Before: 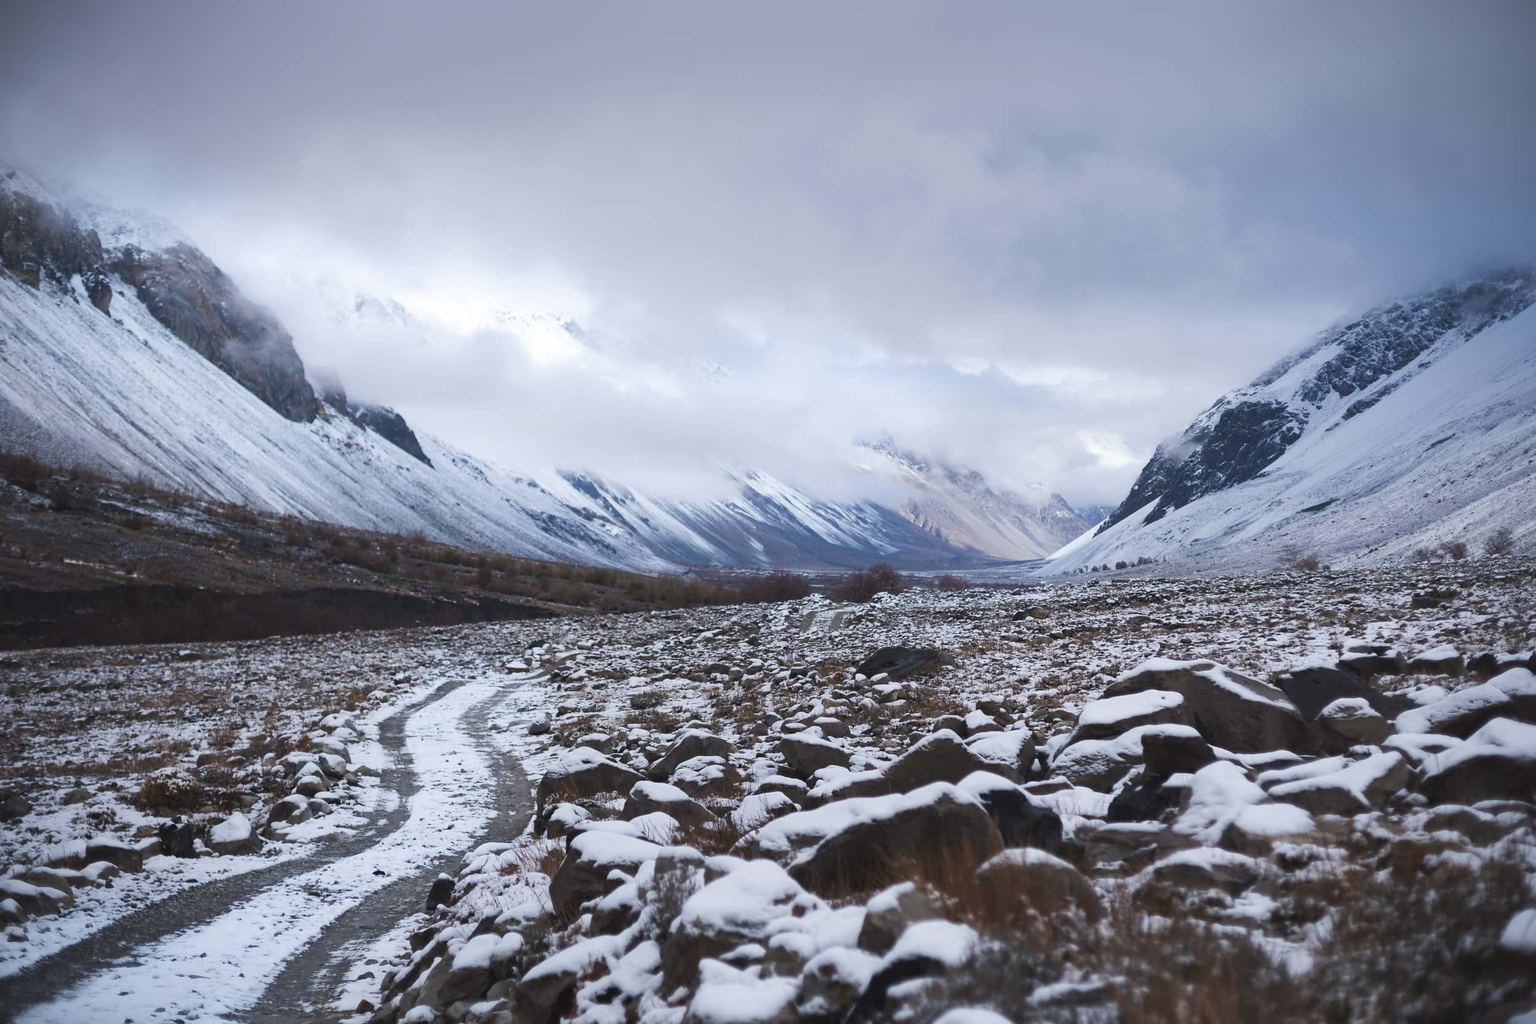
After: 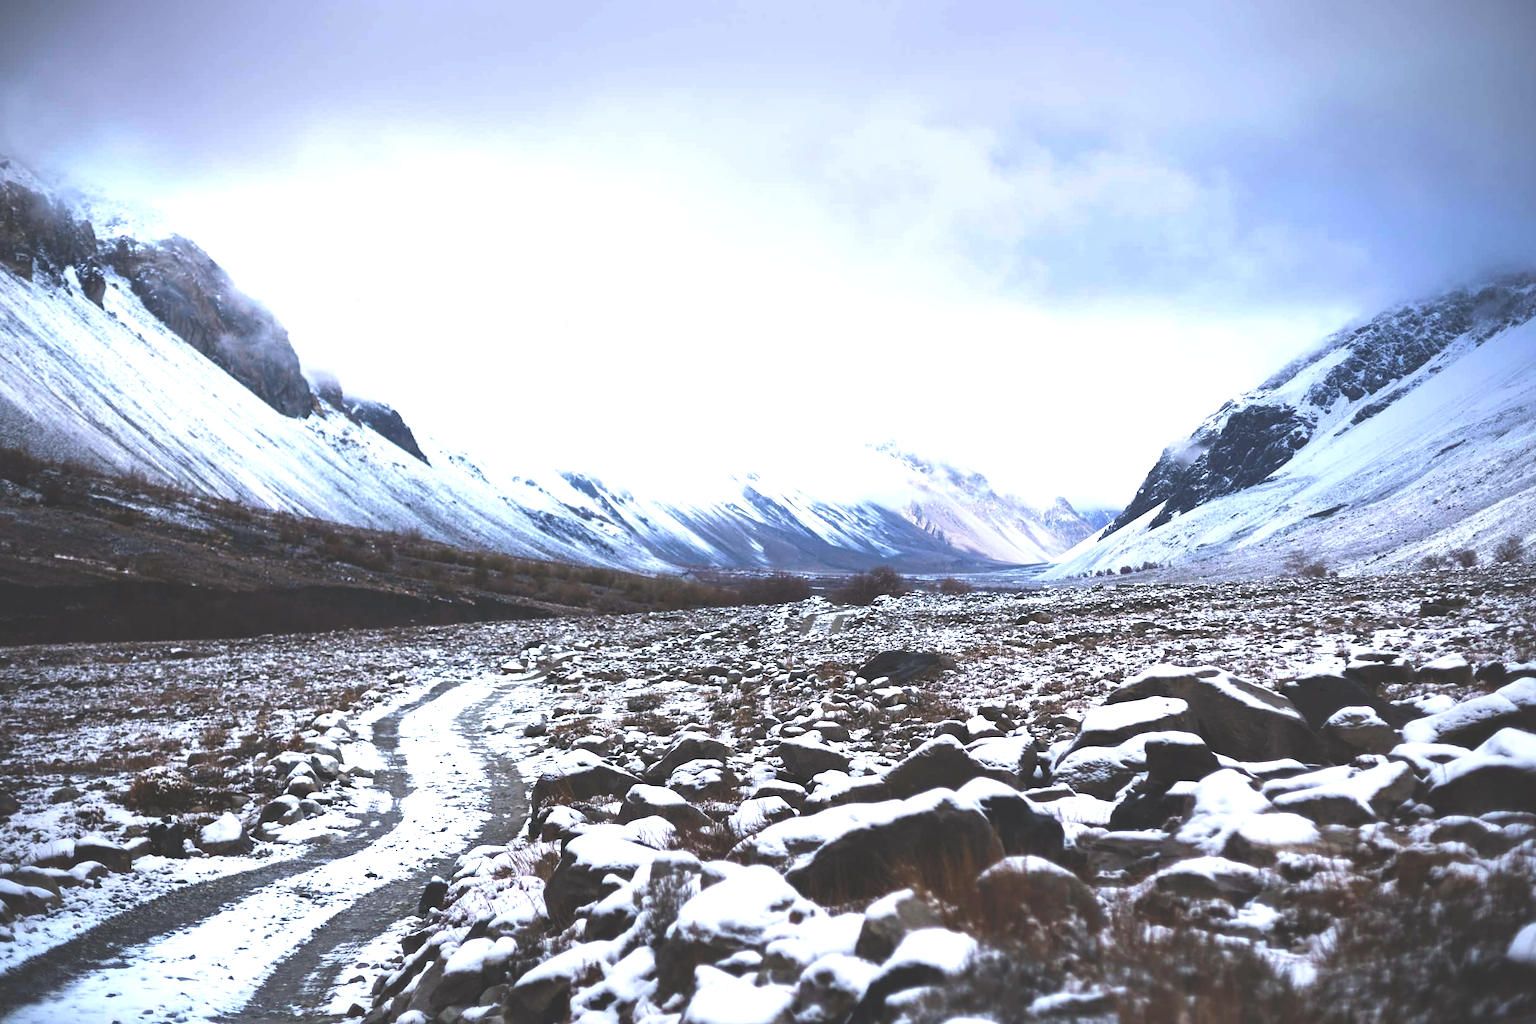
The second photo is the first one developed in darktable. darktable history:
exposure: black level correction 0.001, exposure 1 EV, compensate highlight preservation false
crop and rotate: angle -0.5°
rgb curve: curves: ch0 [(0, 0.186) (0.314, 0.284) (0.775, 0.708) (1, 1)], compensate middle gray true, preserve colors none
